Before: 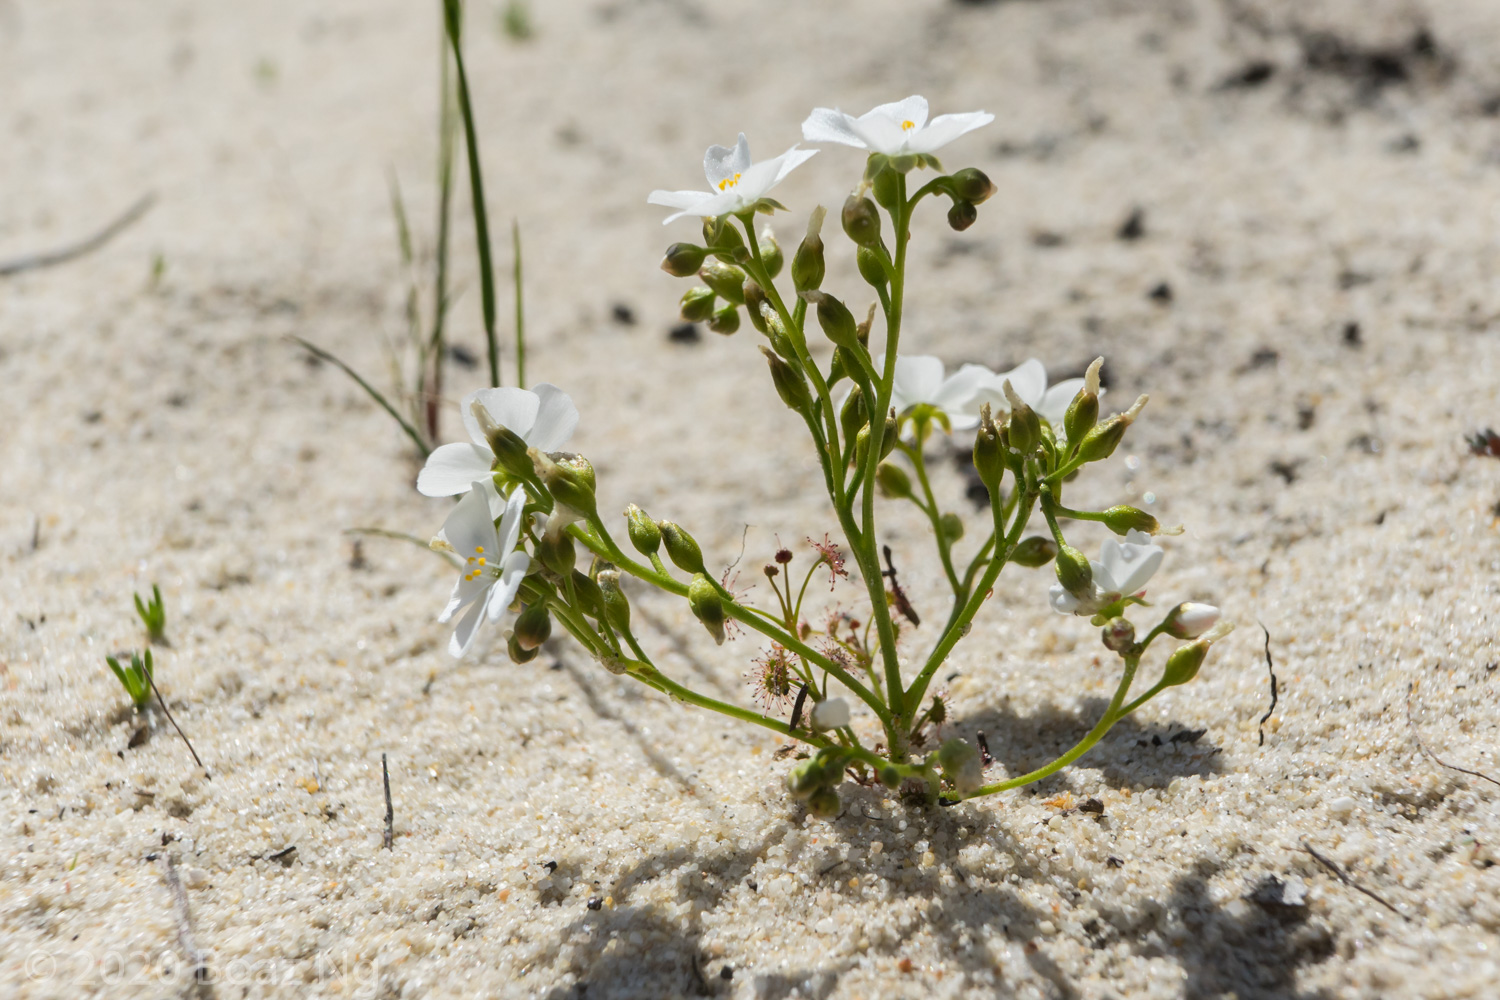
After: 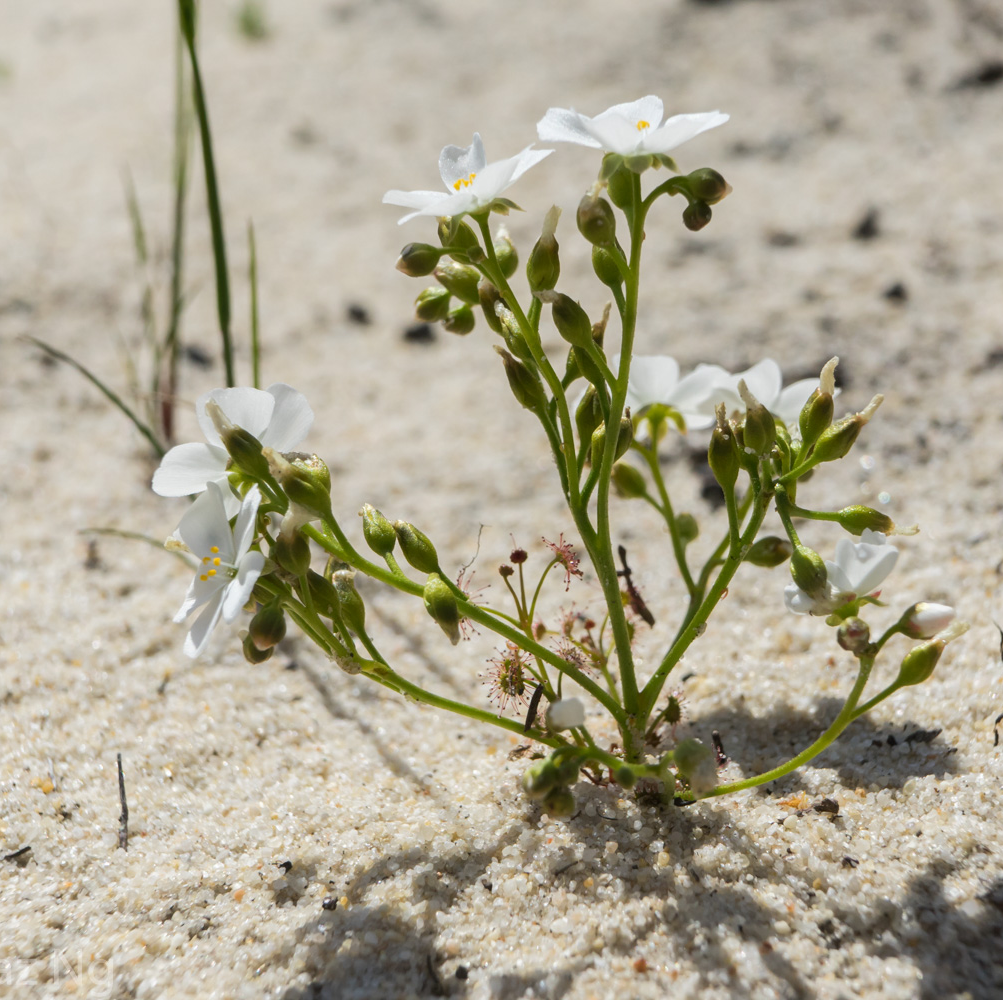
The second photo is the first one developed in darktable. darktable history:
crop and rotate: left 17.684%, right 15.436%
